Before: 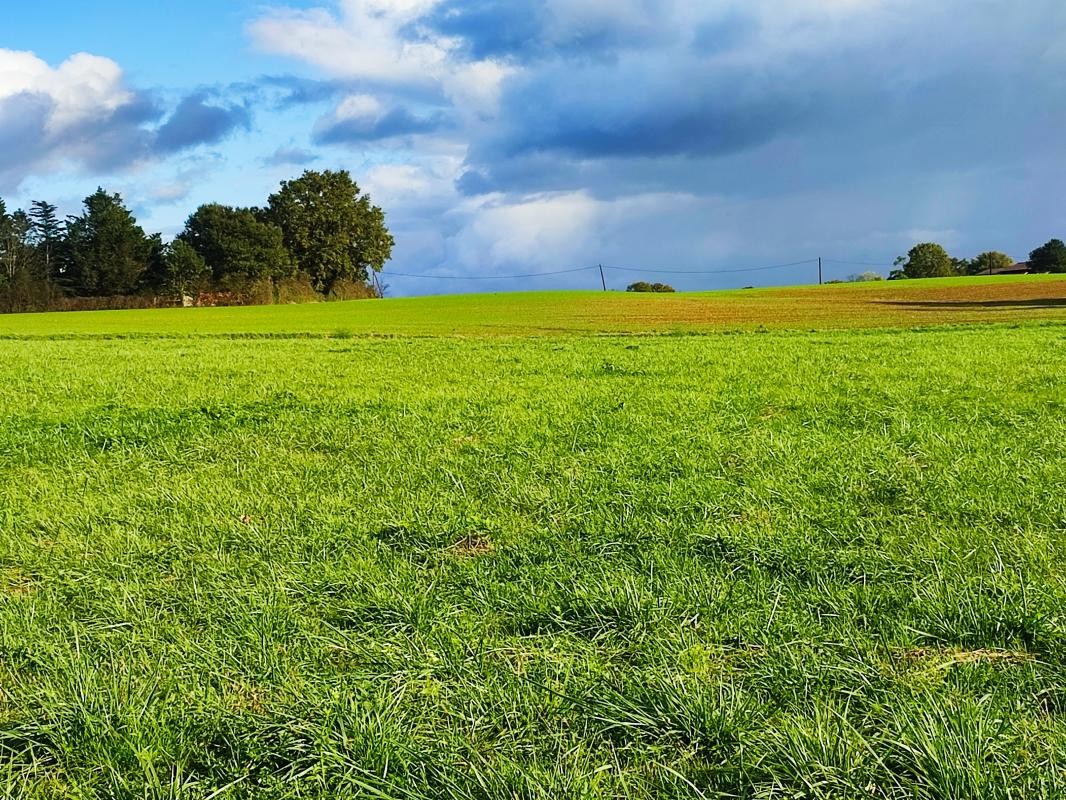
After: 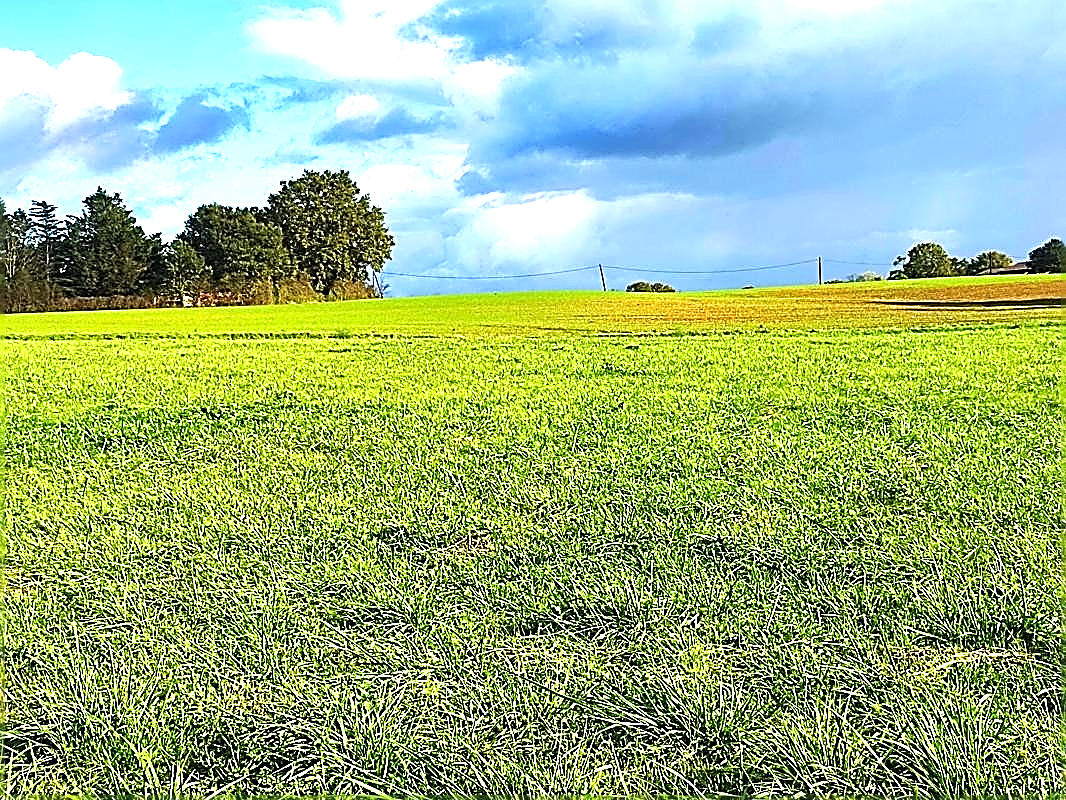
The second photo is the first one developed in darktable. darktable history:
sharpen: amount 1.993
exposure: black level correction 0, exposure 0.953 EV, compensate exposure bias true, compensate highlight preservation false
